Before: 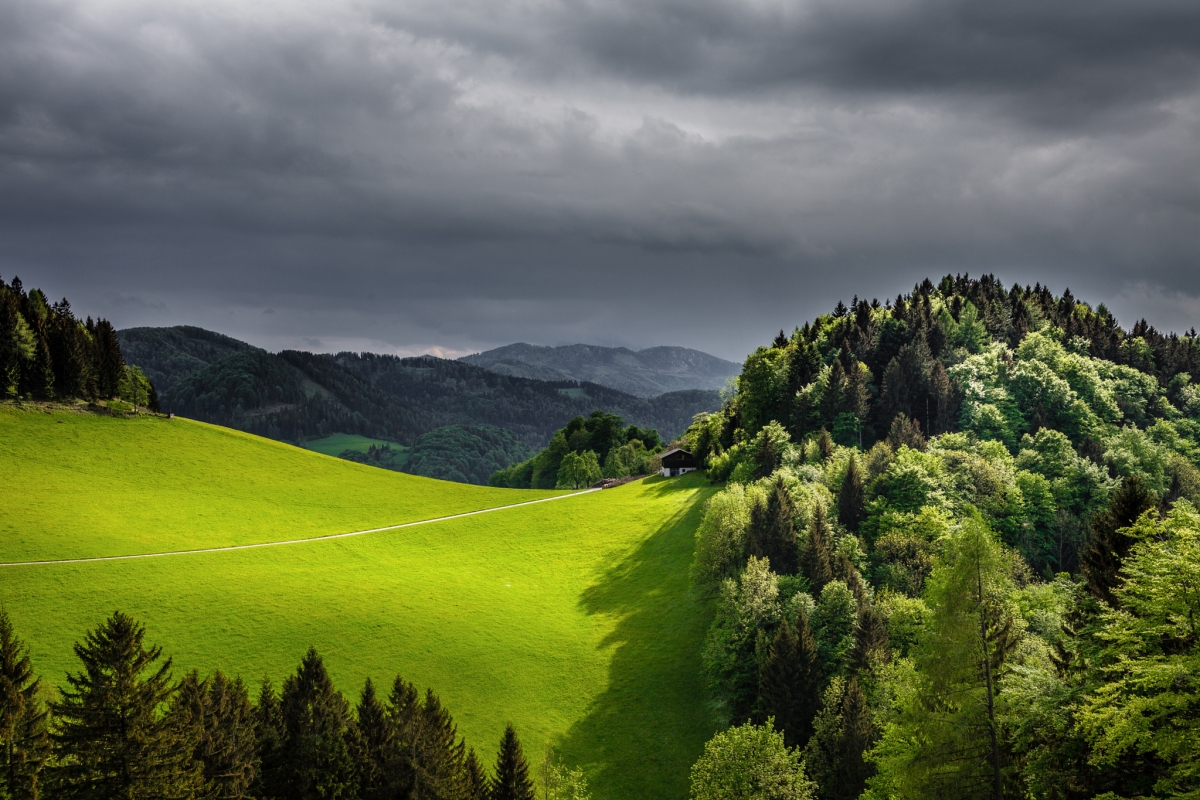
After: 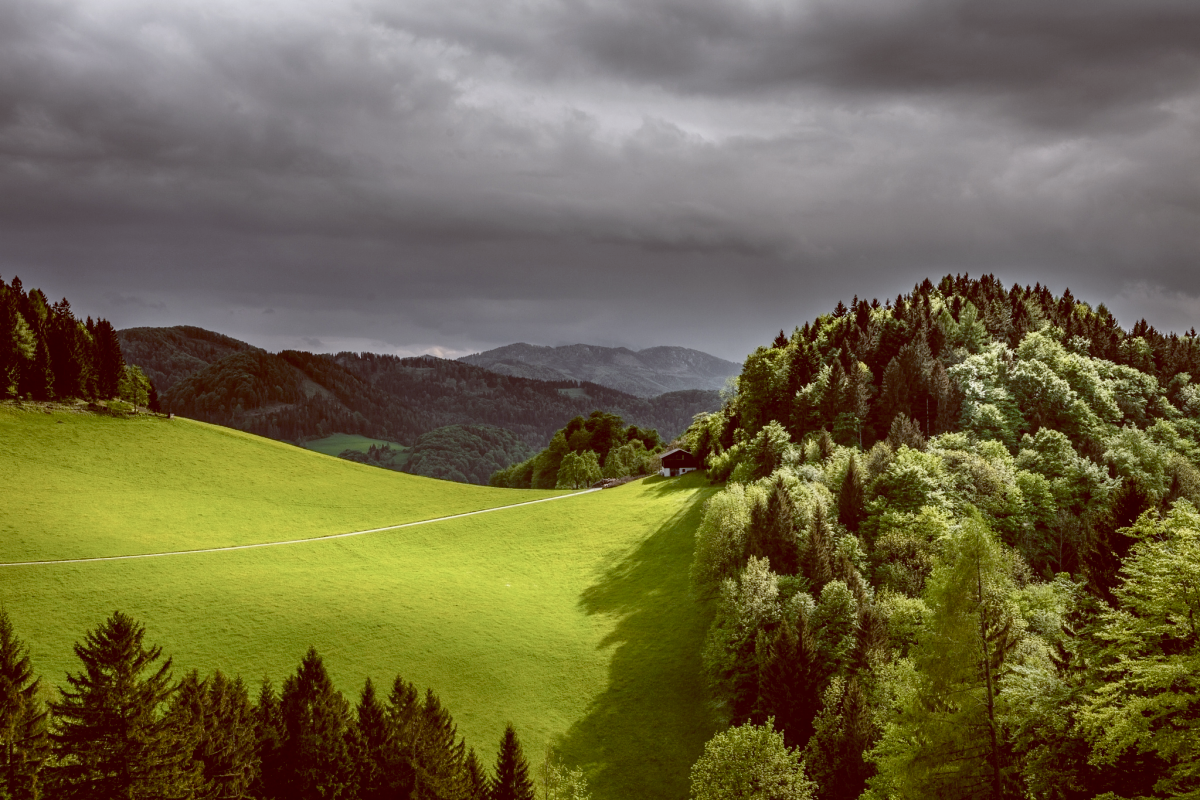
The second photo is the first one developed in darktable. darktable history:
contrast brightness saturation: contrast 0.06, brightness -0.01, saturation -0.23
color balance: lift [1, 1.011, 0.999, 0.989], gamma [1.109, 1.045, 1.039, 0.955], gain [0.917, 0.936, 0.952, 1.064], contrast 2.32%, contrast fulcrum 19%, output saturation 101%
